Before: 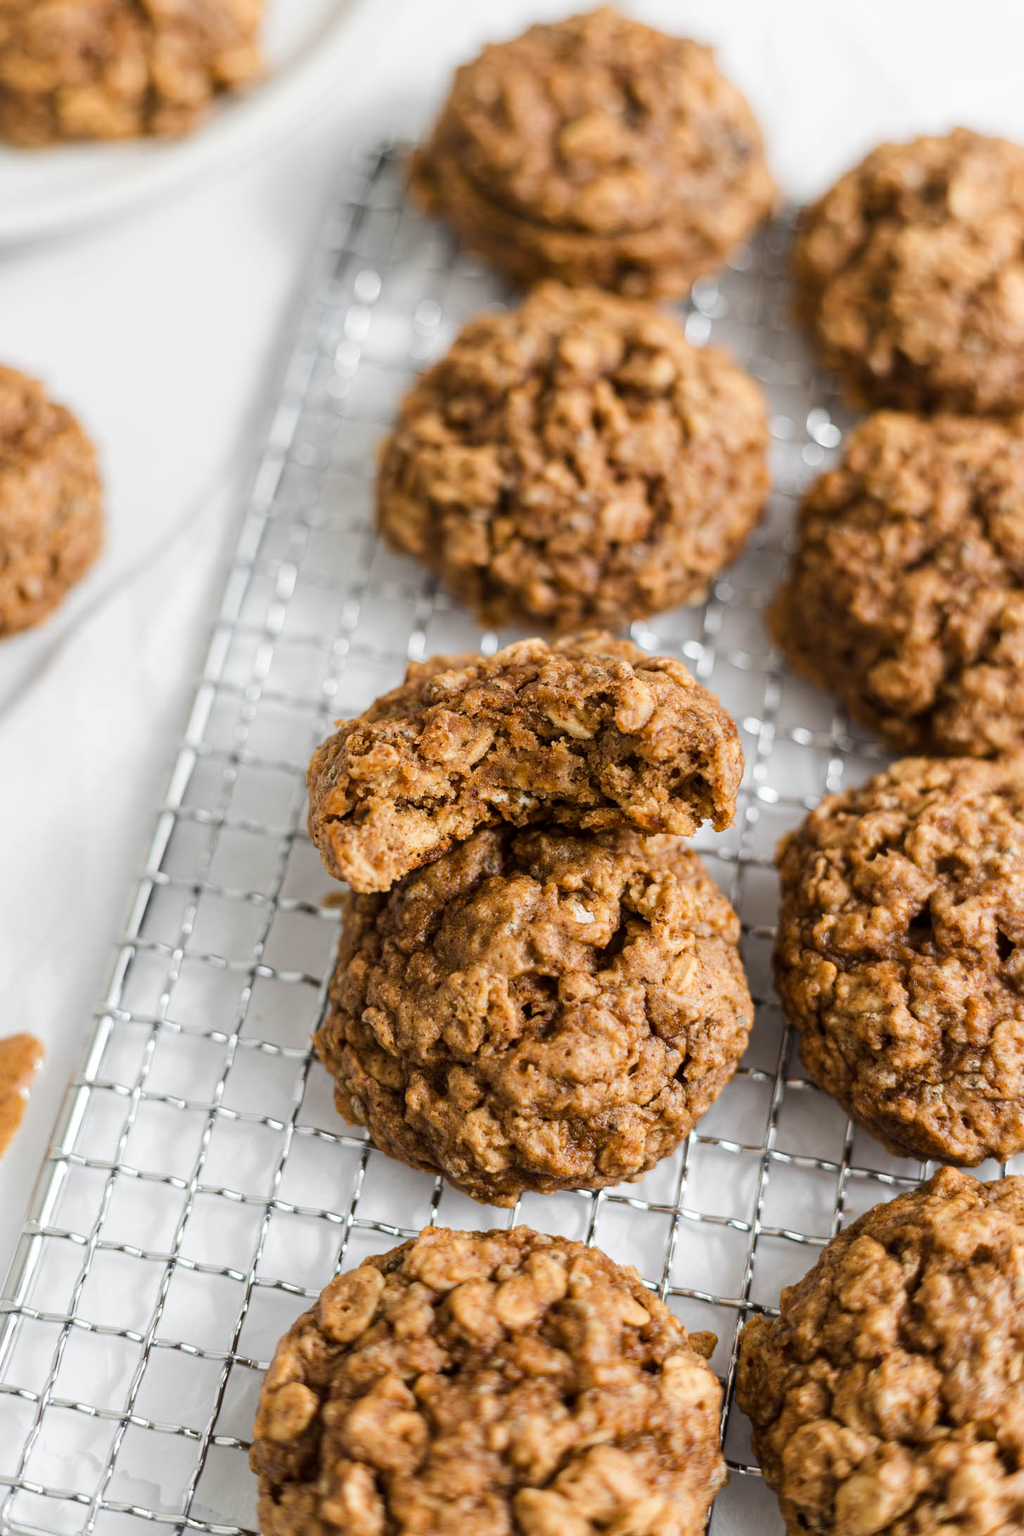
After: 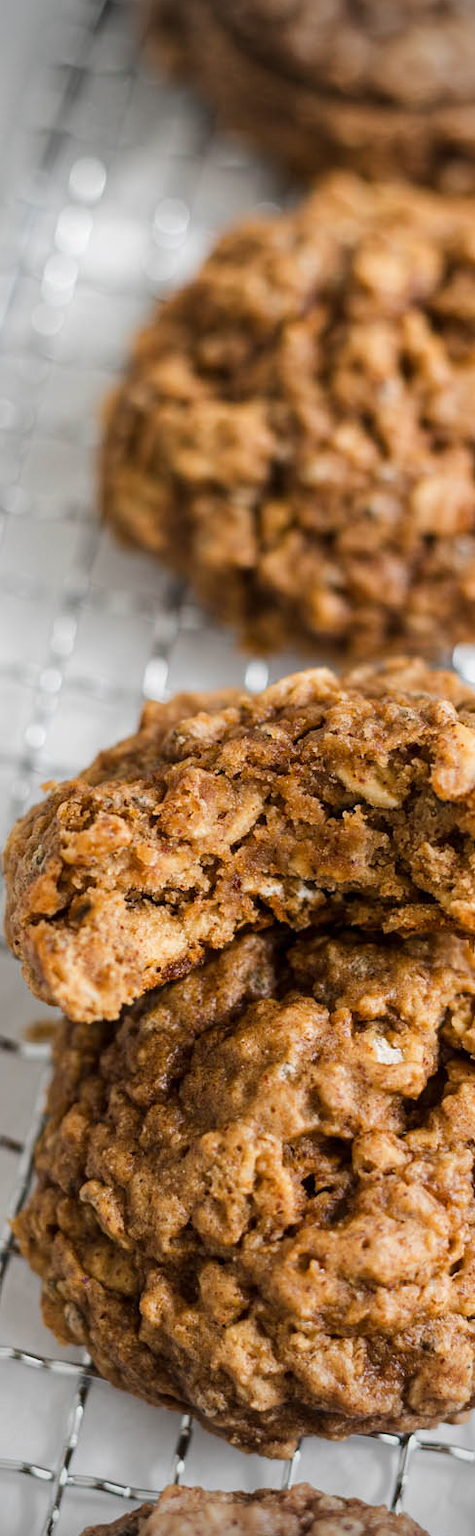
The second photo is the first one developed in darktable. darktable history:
vignetting: fall-off start 89.12%, fall-off radius 43.25%, brightness -0.575, width/height ratio 1.164
crop and rotate: left 29.763%, top 10.246%, right 36.747%, bottom 17.685%
